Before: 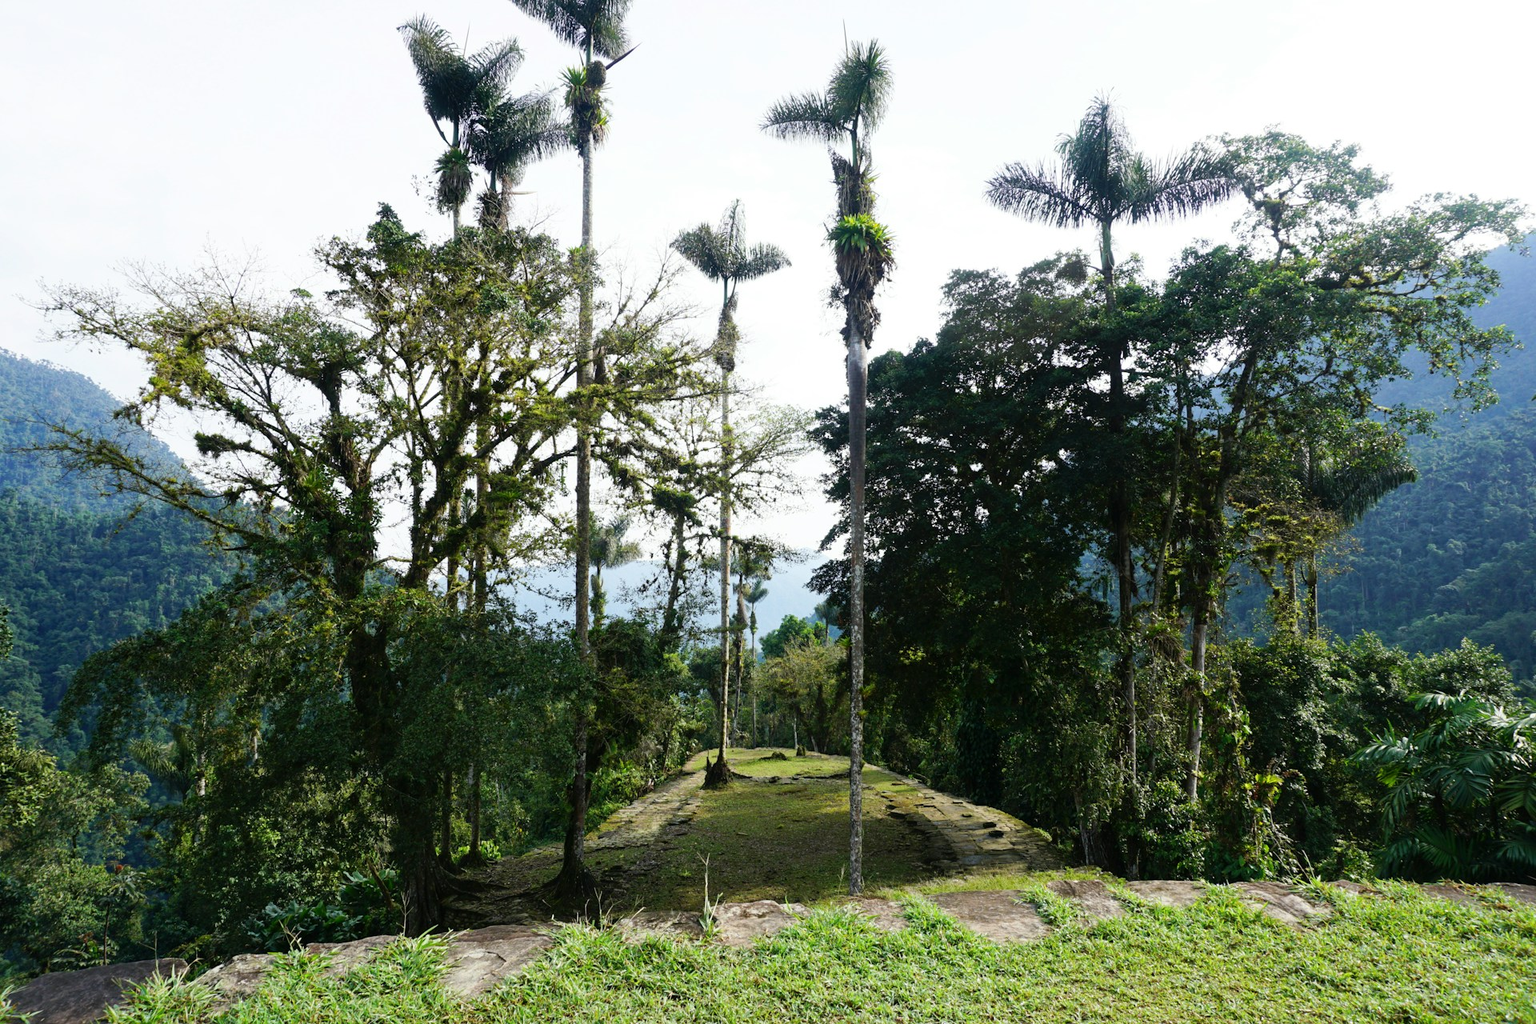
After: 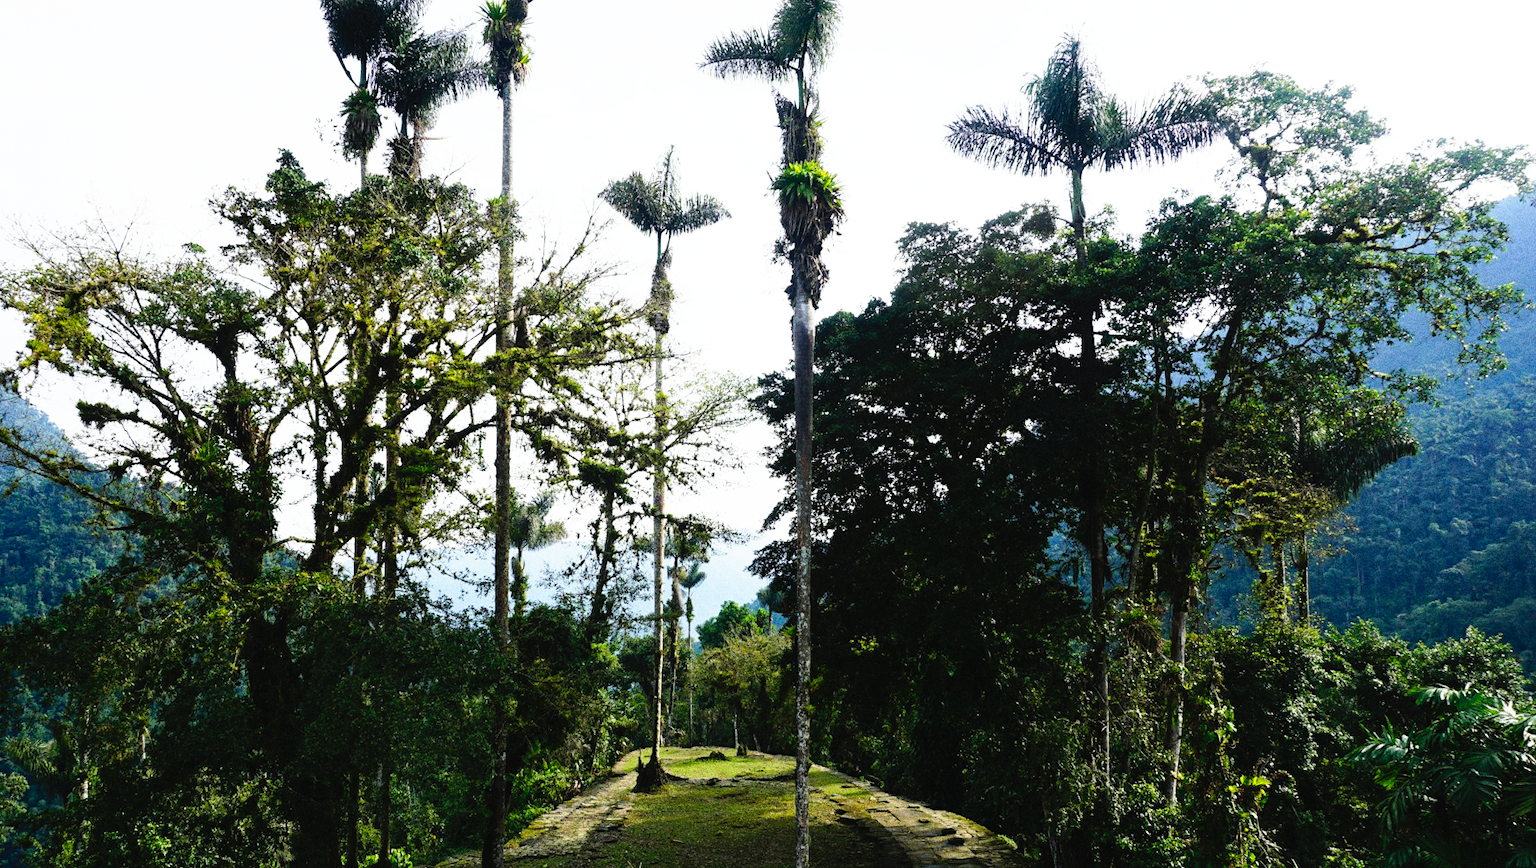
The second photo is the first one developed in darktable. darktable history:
crop: left 8.155%, top 6.611%, bottom 15.385%
tone curve: curves: ch0 [(0, 0) (0.003, 0.023) (0.011, 0.024) (0.025, 0.028) (0.044, 0.035) (0.069, 0.043) (0.1, 0.052) (0.136, 0.063) (0.177, 0.094) (0.224, 0.145) (0.277, 0.209) (0.335, 0.281) (0.399, 0.364) (0.468, 0.453) (0.543, 0.553) (0.623, 0.66) (0.709, 0.767) (0.801, 0.88) (0.898, 0.968) (1, 1)], preserve colors none
grain: coarseness 0.09 ISO, strength 40%
